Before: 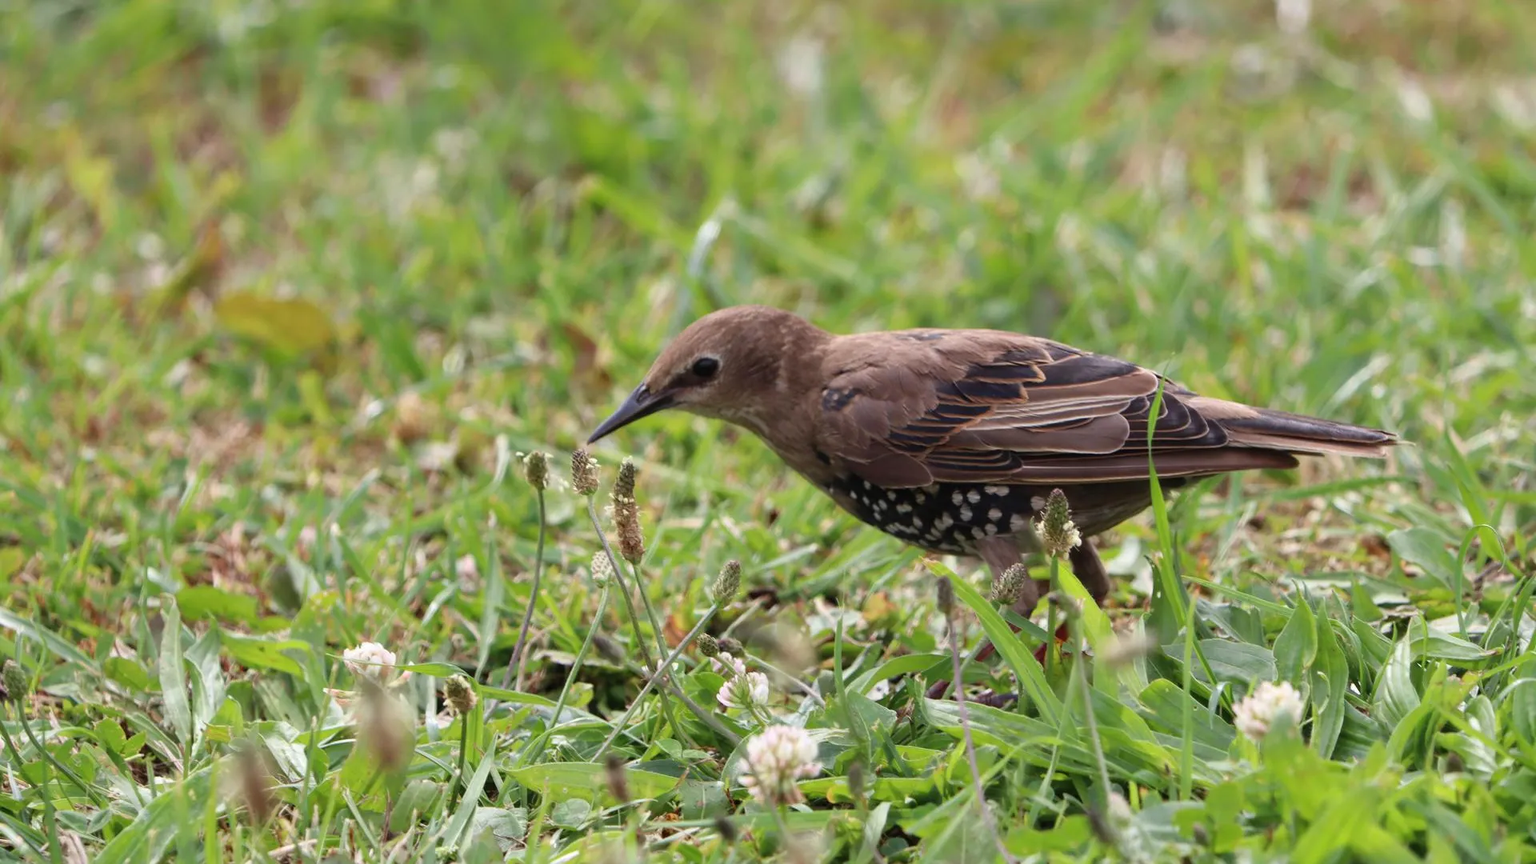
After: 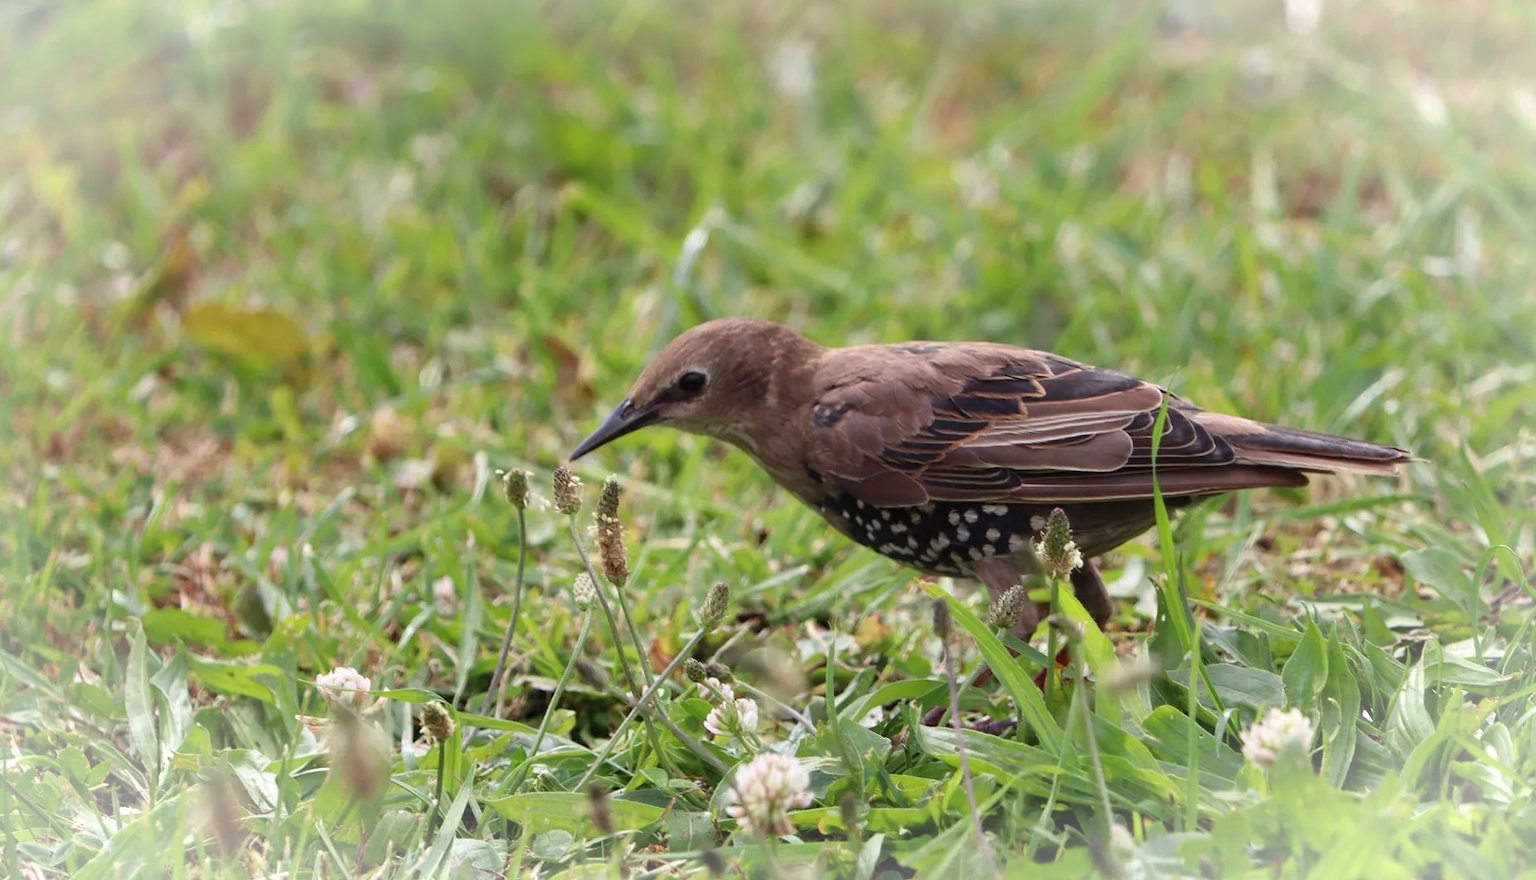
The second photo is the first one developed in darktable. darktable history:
crop and rotate: left 2.575%, right 1.146%, bottom 1.86%
vignetting: brightness 0.318, saturation -0.001, automatic ratio true, dithering 8-bit output
